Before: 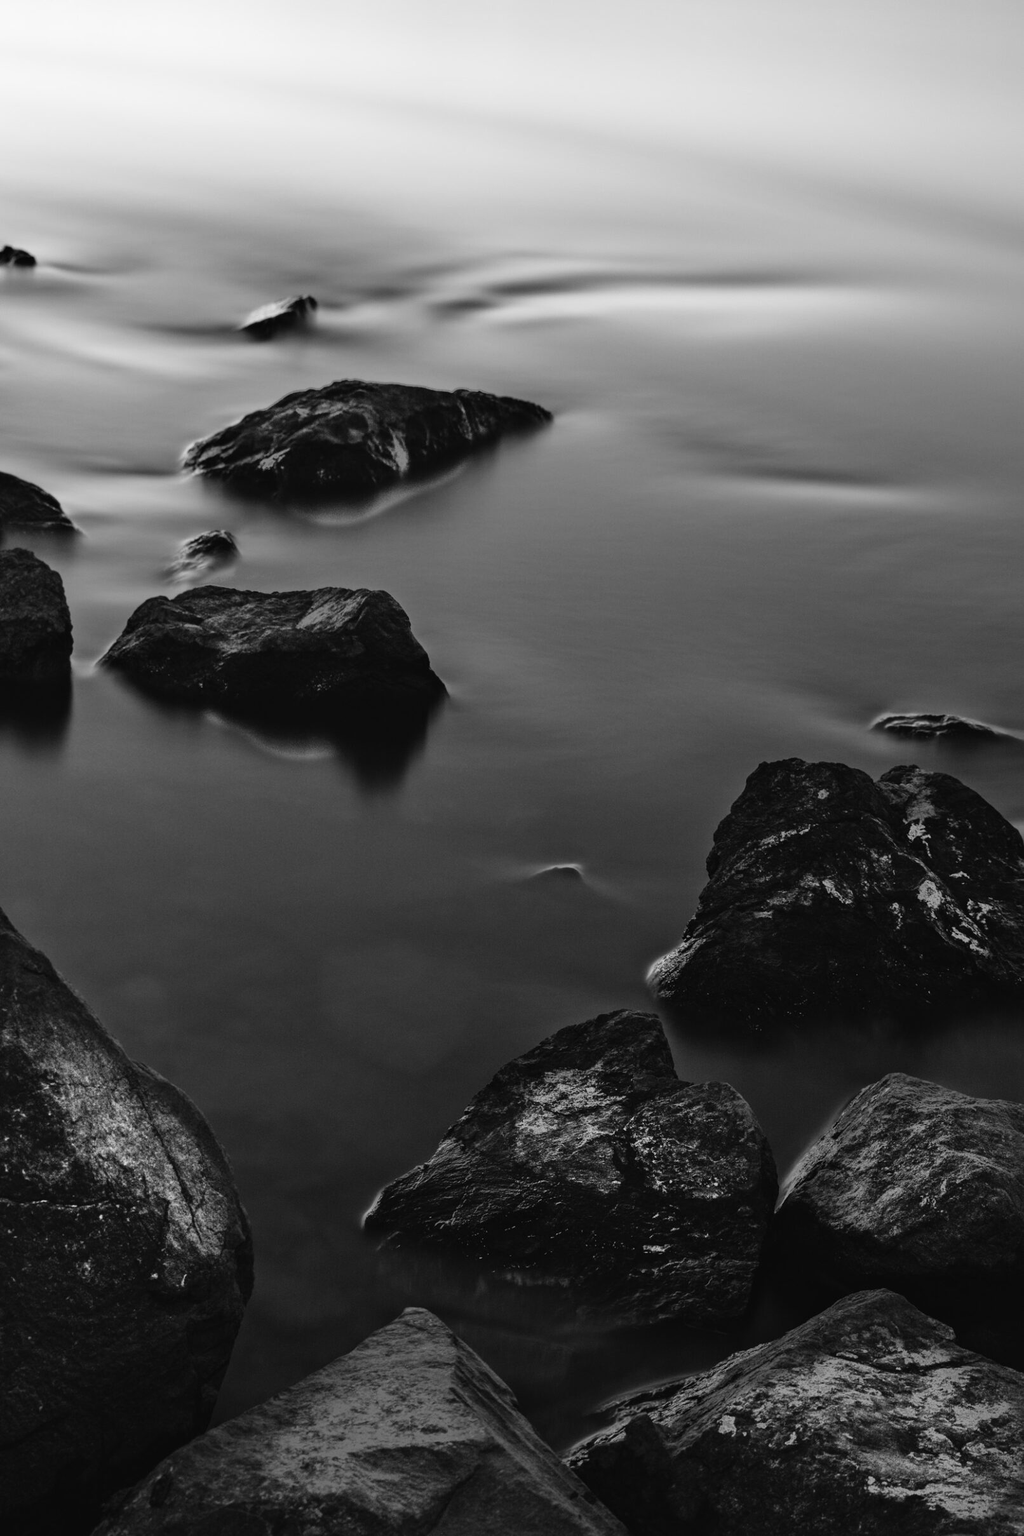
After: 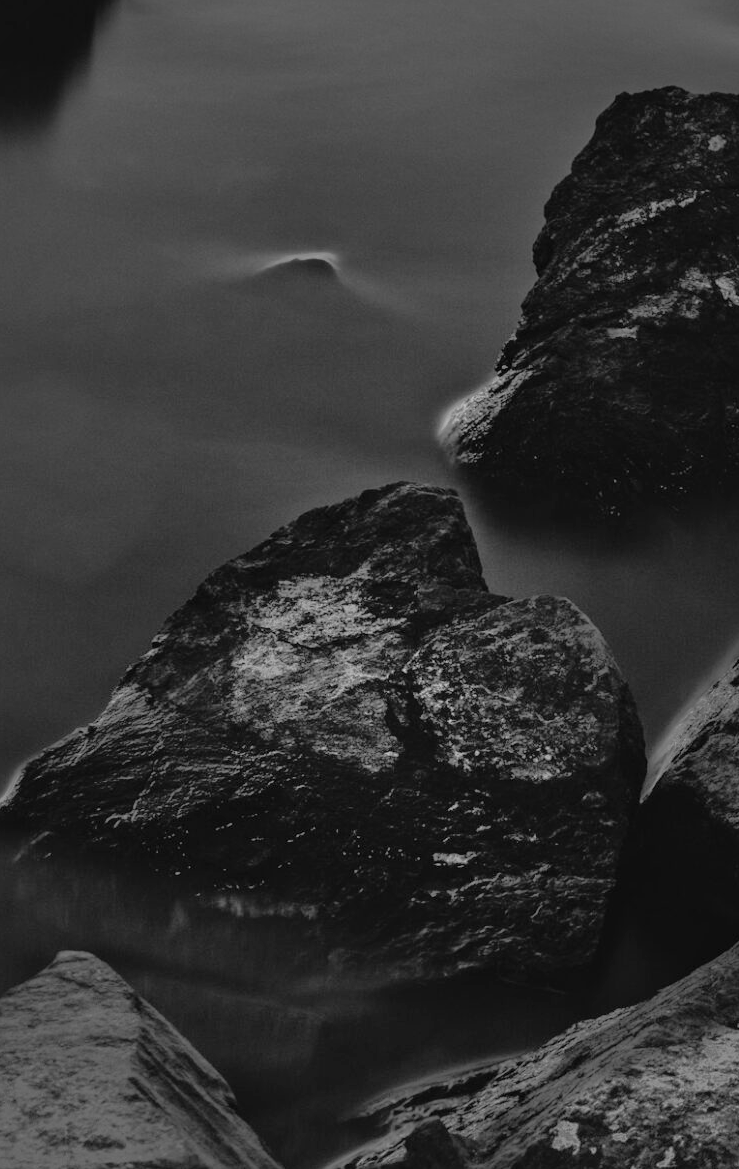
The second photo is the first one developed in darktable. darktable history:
crop: left 35.976%, top 45.819%, right 18.162%, bottom 5.807%
shadows and highlights: on, module defaults
vignetting: fall-off start 18.21%, fall-off radius 137.95%, brightness -0.207, center (-0.078, 0.066), width/height ratio 0.62, shape 0.59
